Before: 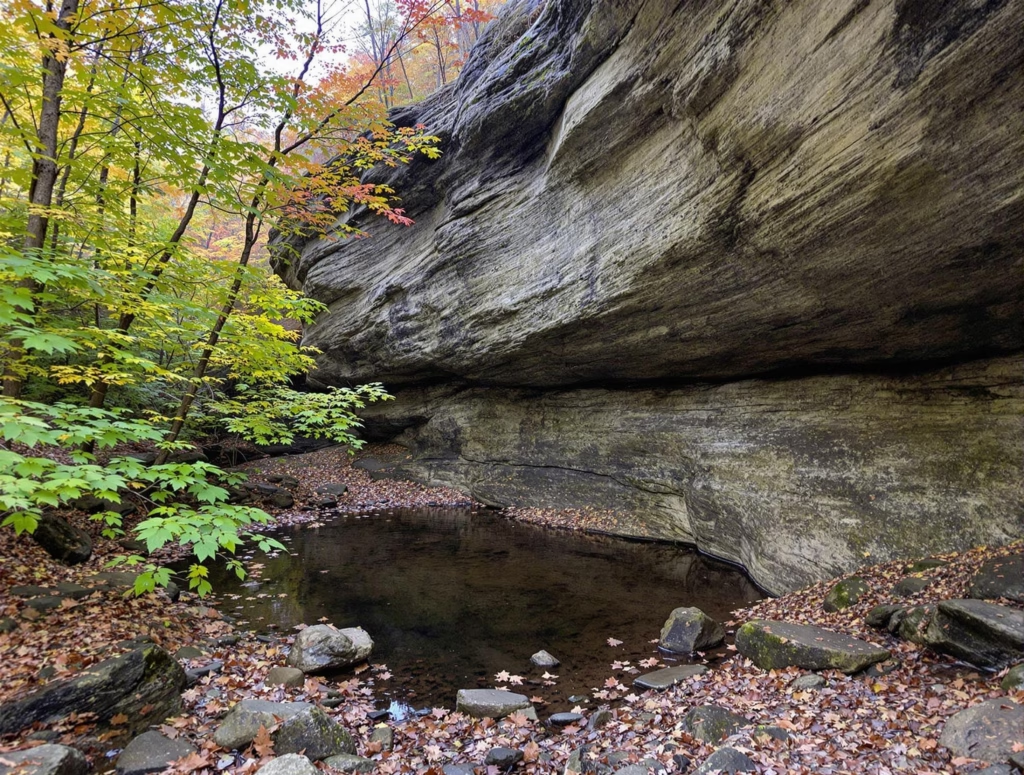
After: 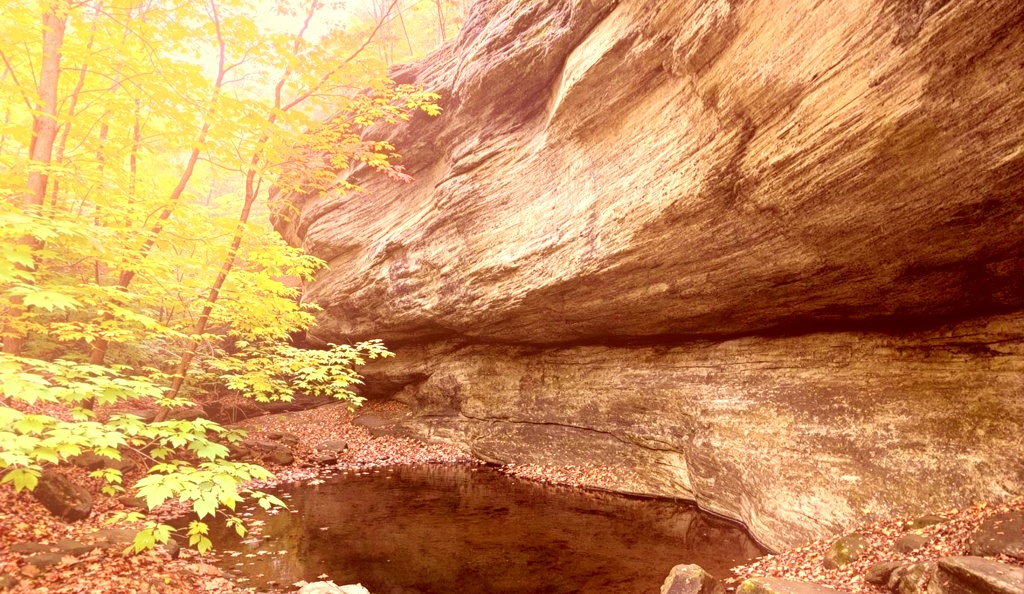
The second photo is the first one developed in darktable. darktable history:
color correction: highlights a* 9.03, highlights b* 8.71, shadows a* 40, shadows b* 40, saturation 0.8
crop: top 5.667%, bottom 17.637%
white balance: red 1.138, green 0.996, blue 0.812
exposure: black level correction 0, exposure 1.1 EV, compensate highlight preservation false
bloom: on, module defaults
